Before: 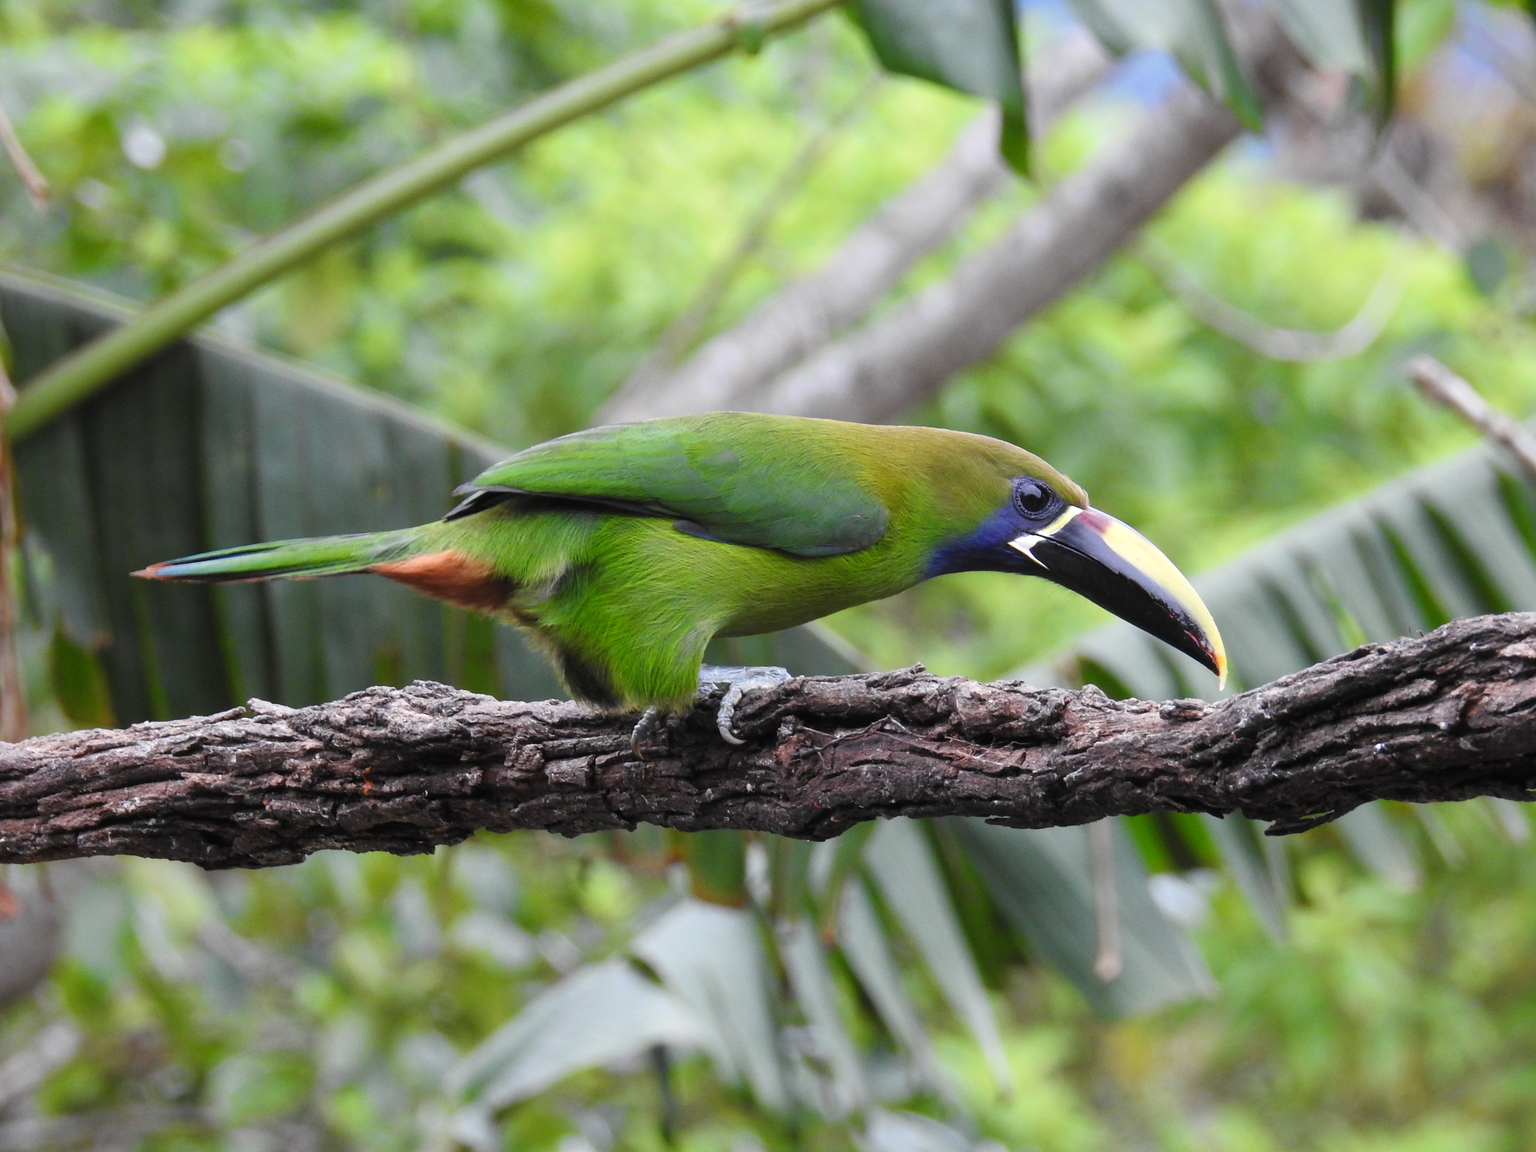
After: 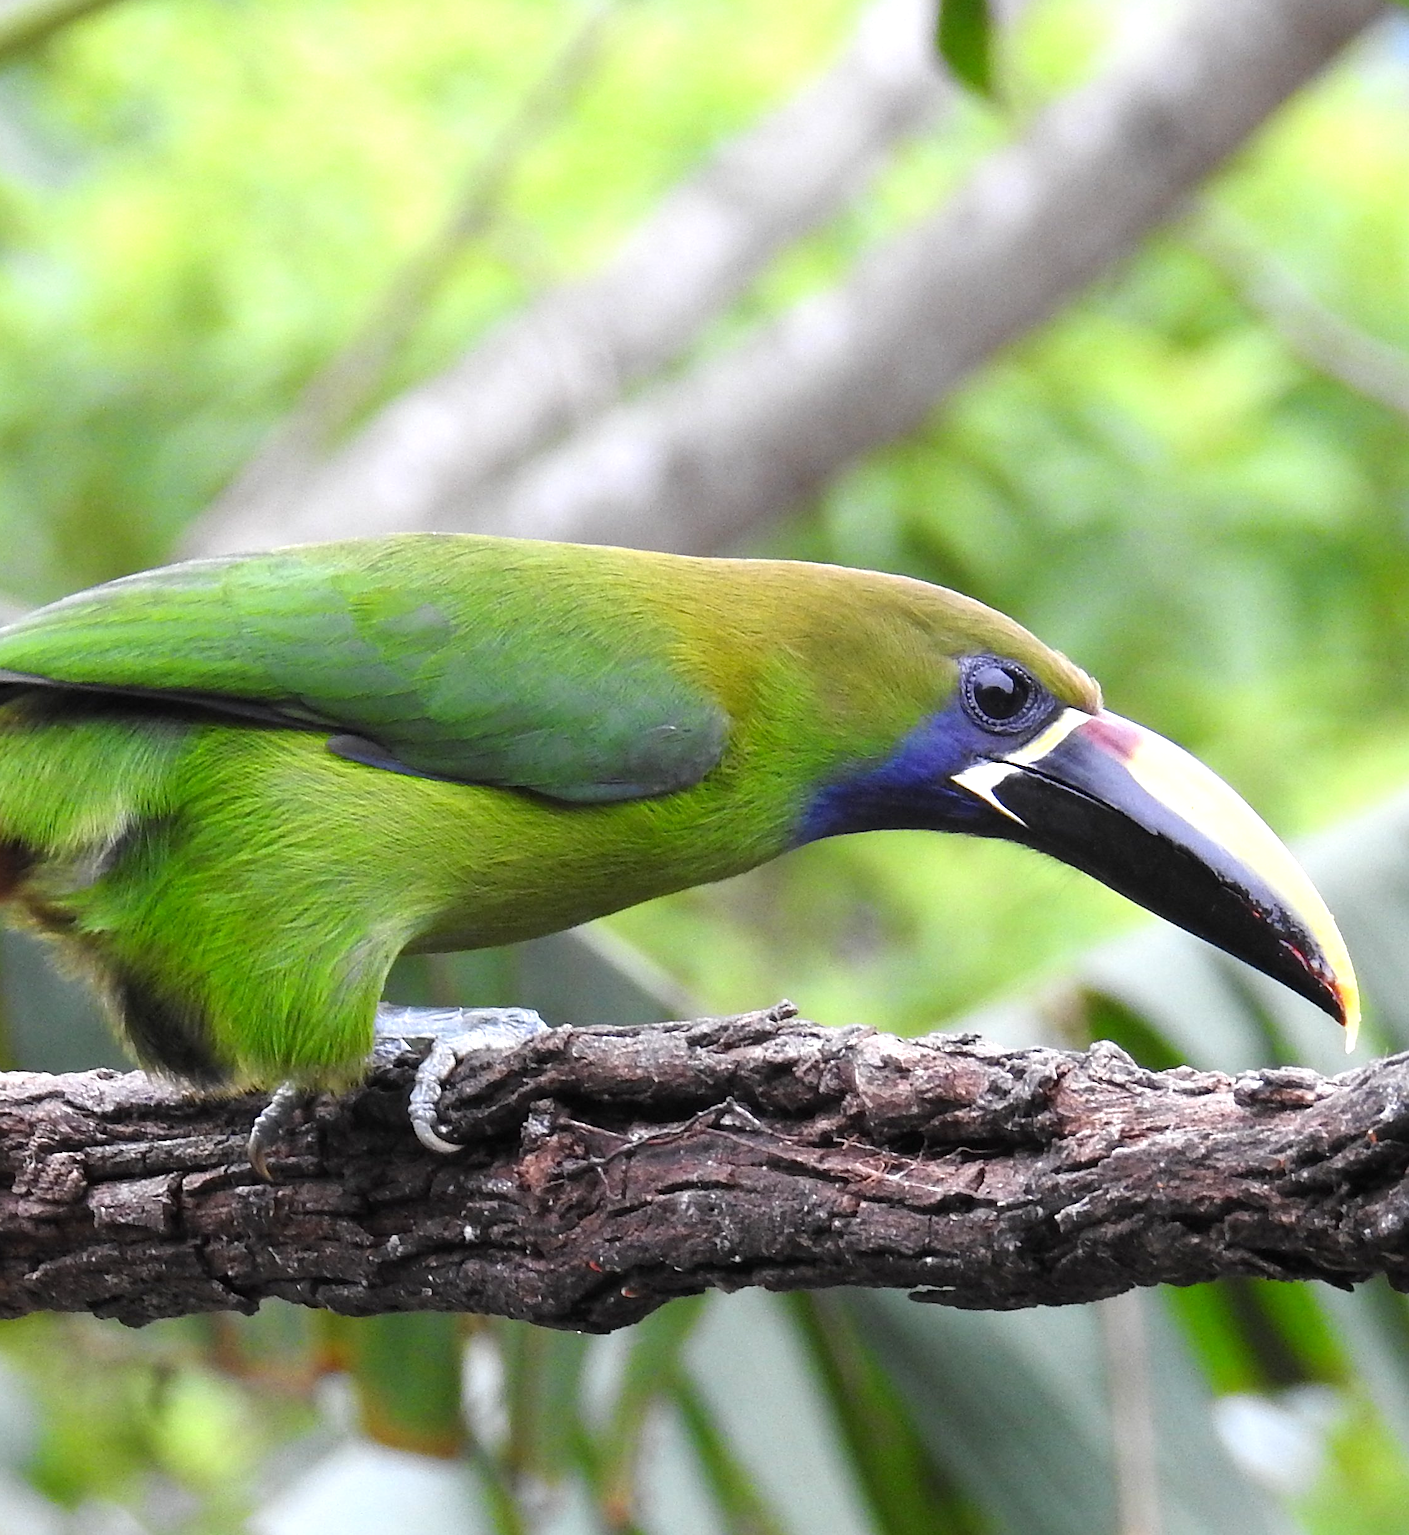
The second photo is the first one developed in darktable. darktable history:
sharpen: on, module defaults
exposure: black level correction 0.001, exposure 0.499 EV, compensate highlight preservation false
crop: left 32.417%, top 10.946%, right 18.342%, bottom 17.521%
